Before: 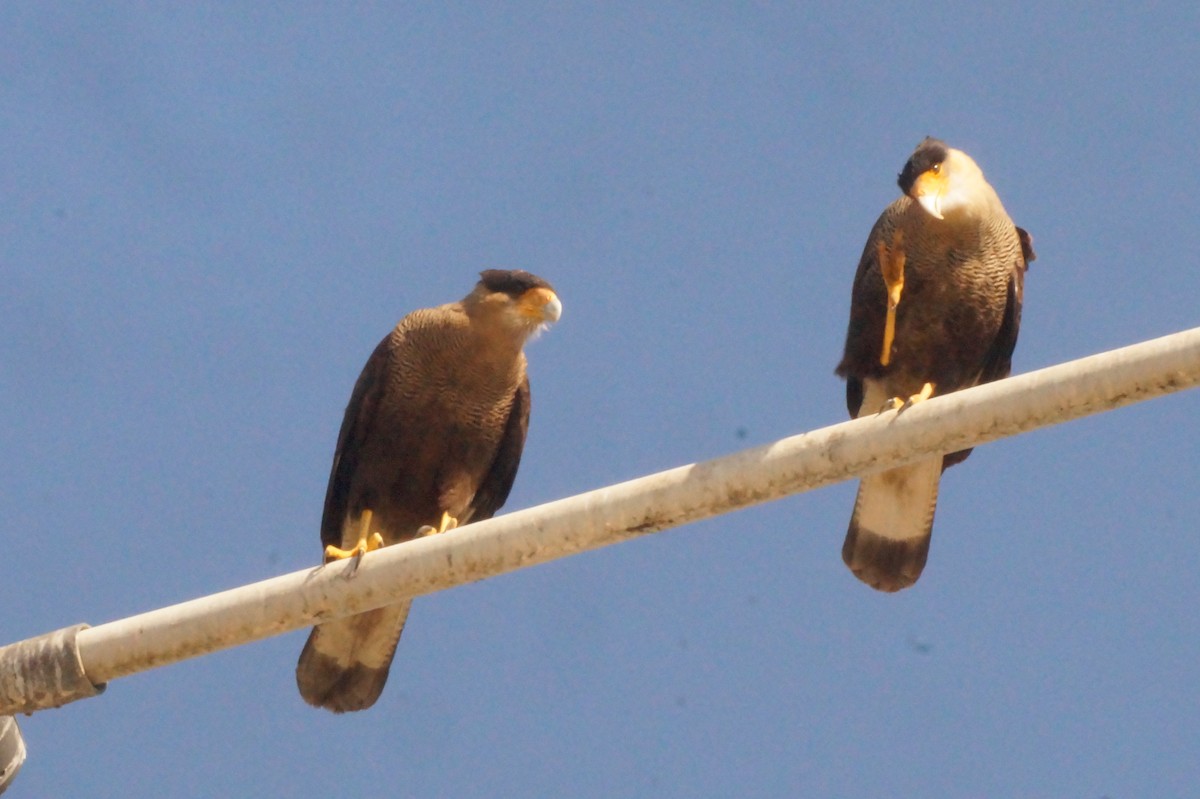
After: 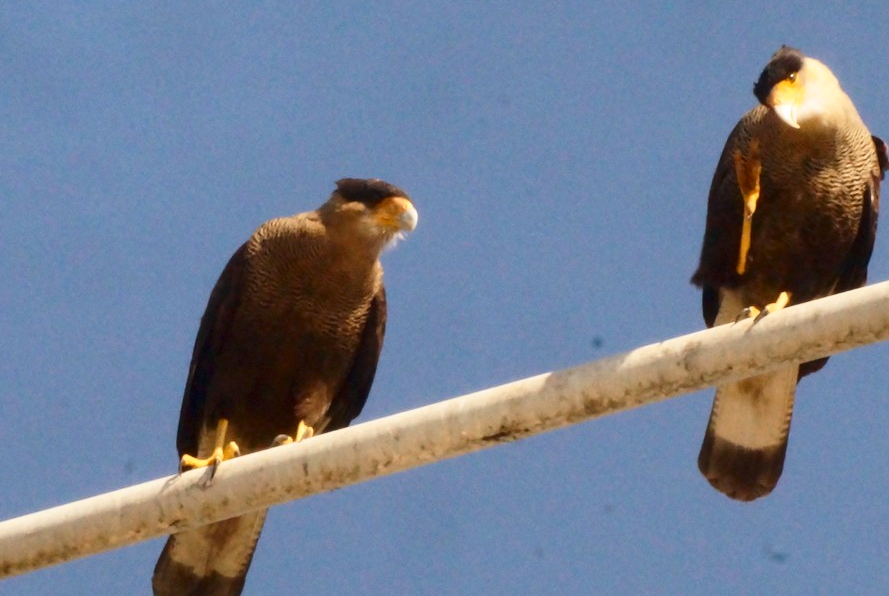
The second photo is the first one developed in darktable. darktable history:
contrast brightness saturation: contrast 0.205, brightness -0.109, saturation 0.102
crop and rotate: left 12.031%, top 11.479%, right 13.834%, bottom 13.92%
